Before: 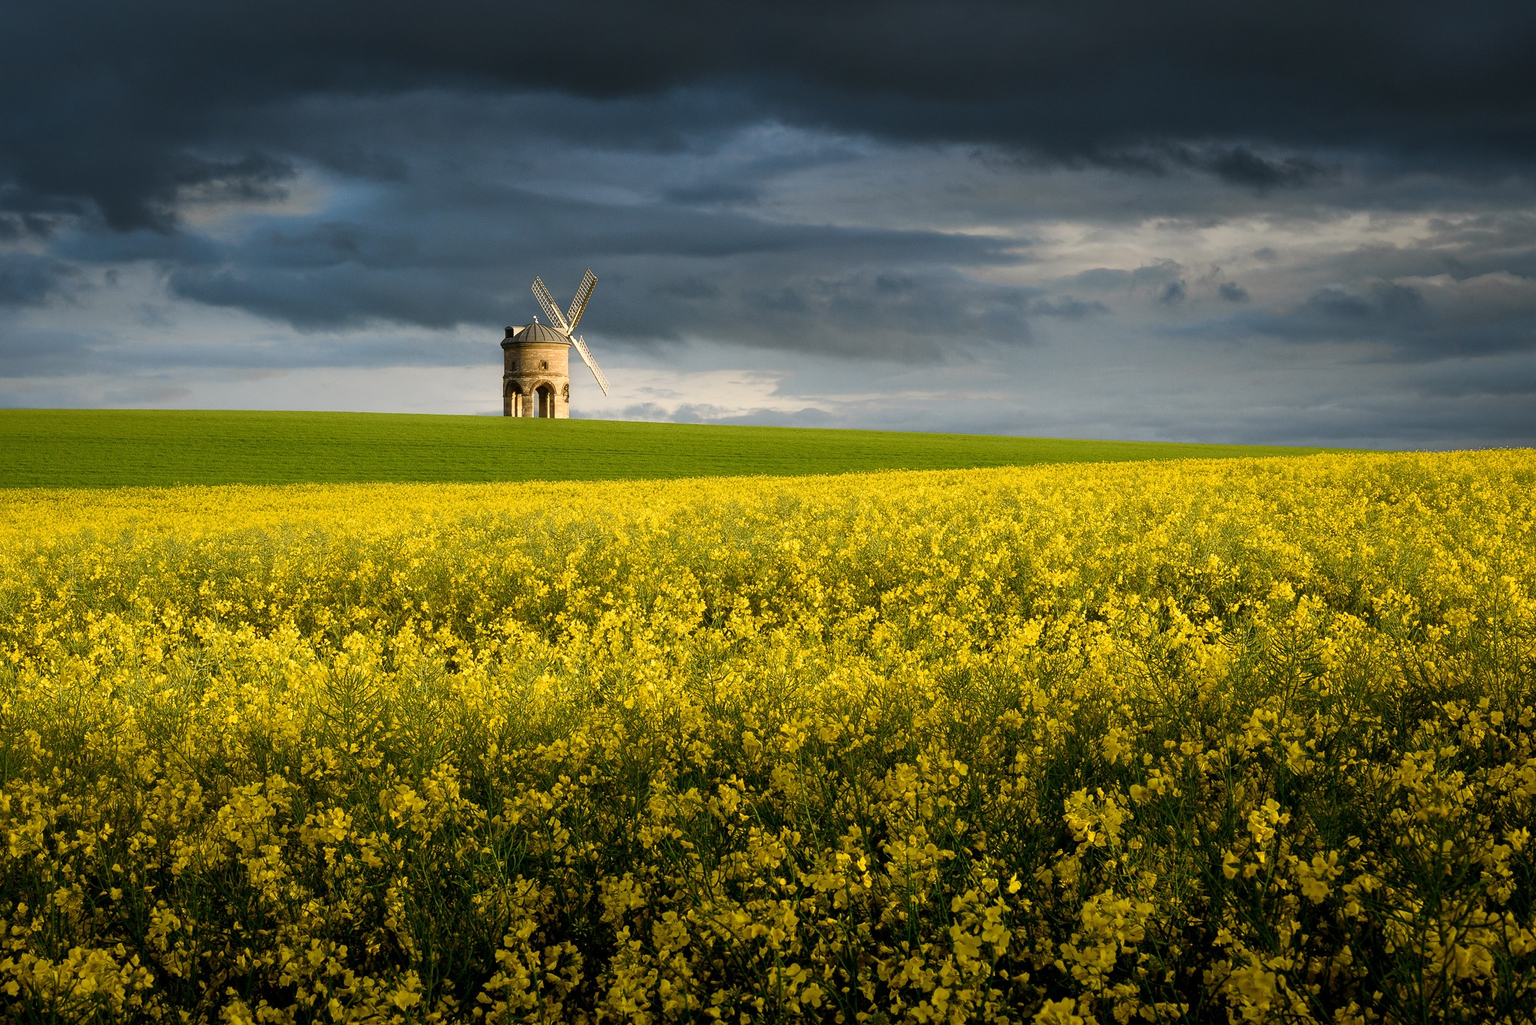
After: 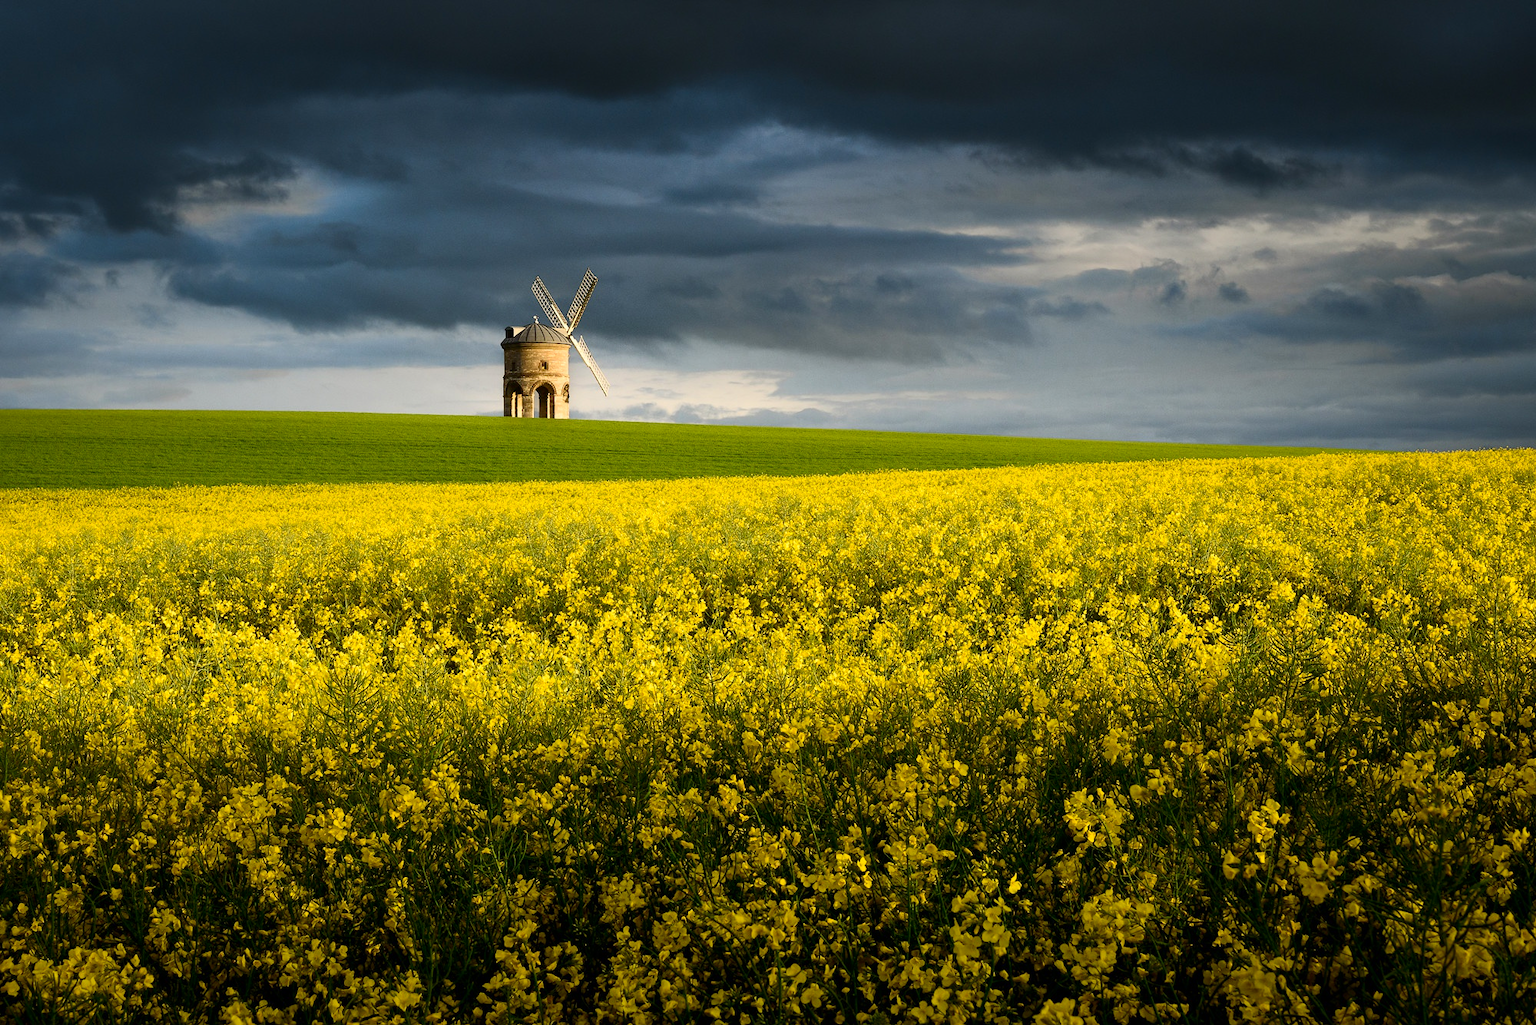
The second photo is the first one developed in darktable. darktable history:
contrast brightness saturation: contrast 0.153, brightness -0.006, saturation 0.096
